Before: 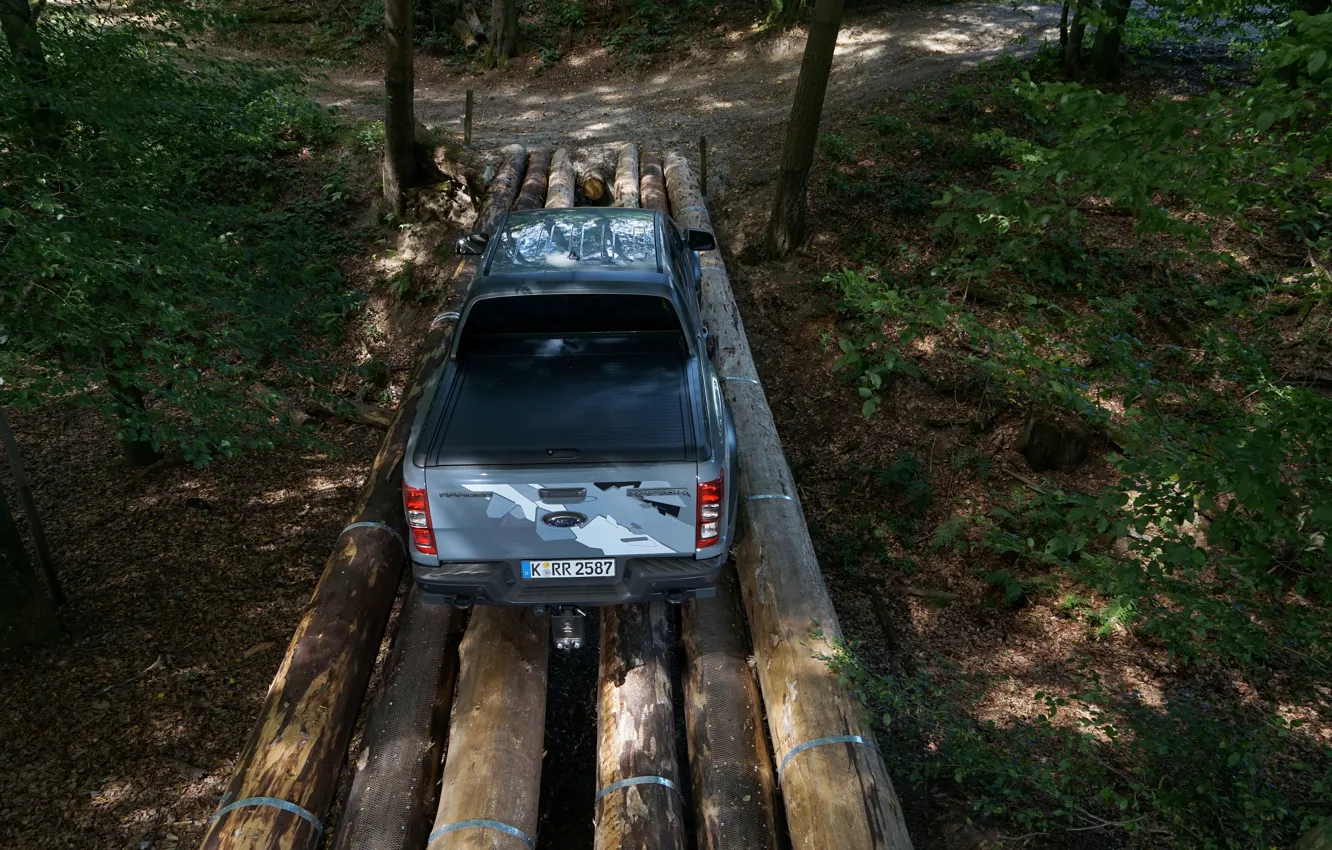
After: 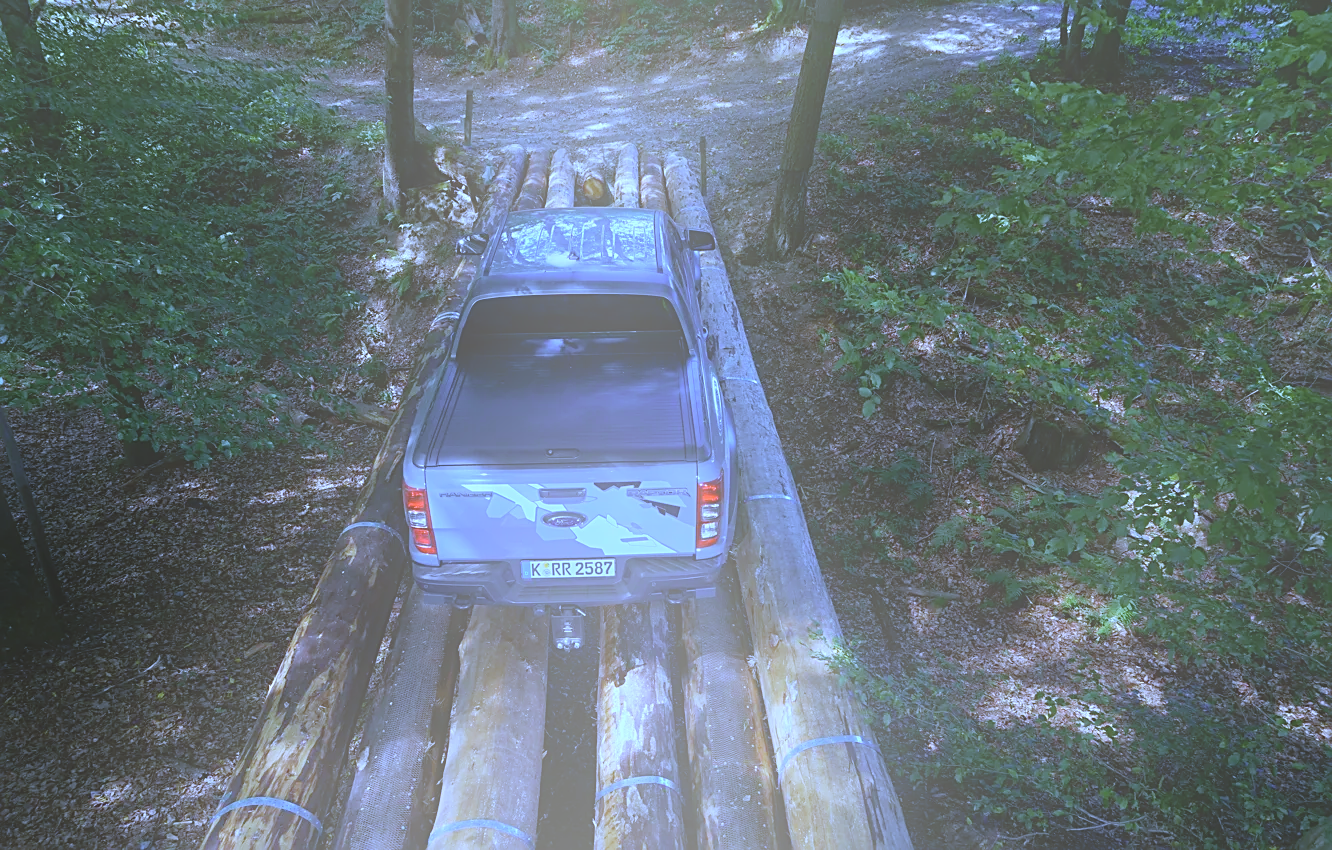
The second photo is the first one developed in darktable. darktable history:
sharpen: on, module defaults
white balance: red 0.766, blue 1.537
bloom: size 25%, threshold 5%, strength 90%
